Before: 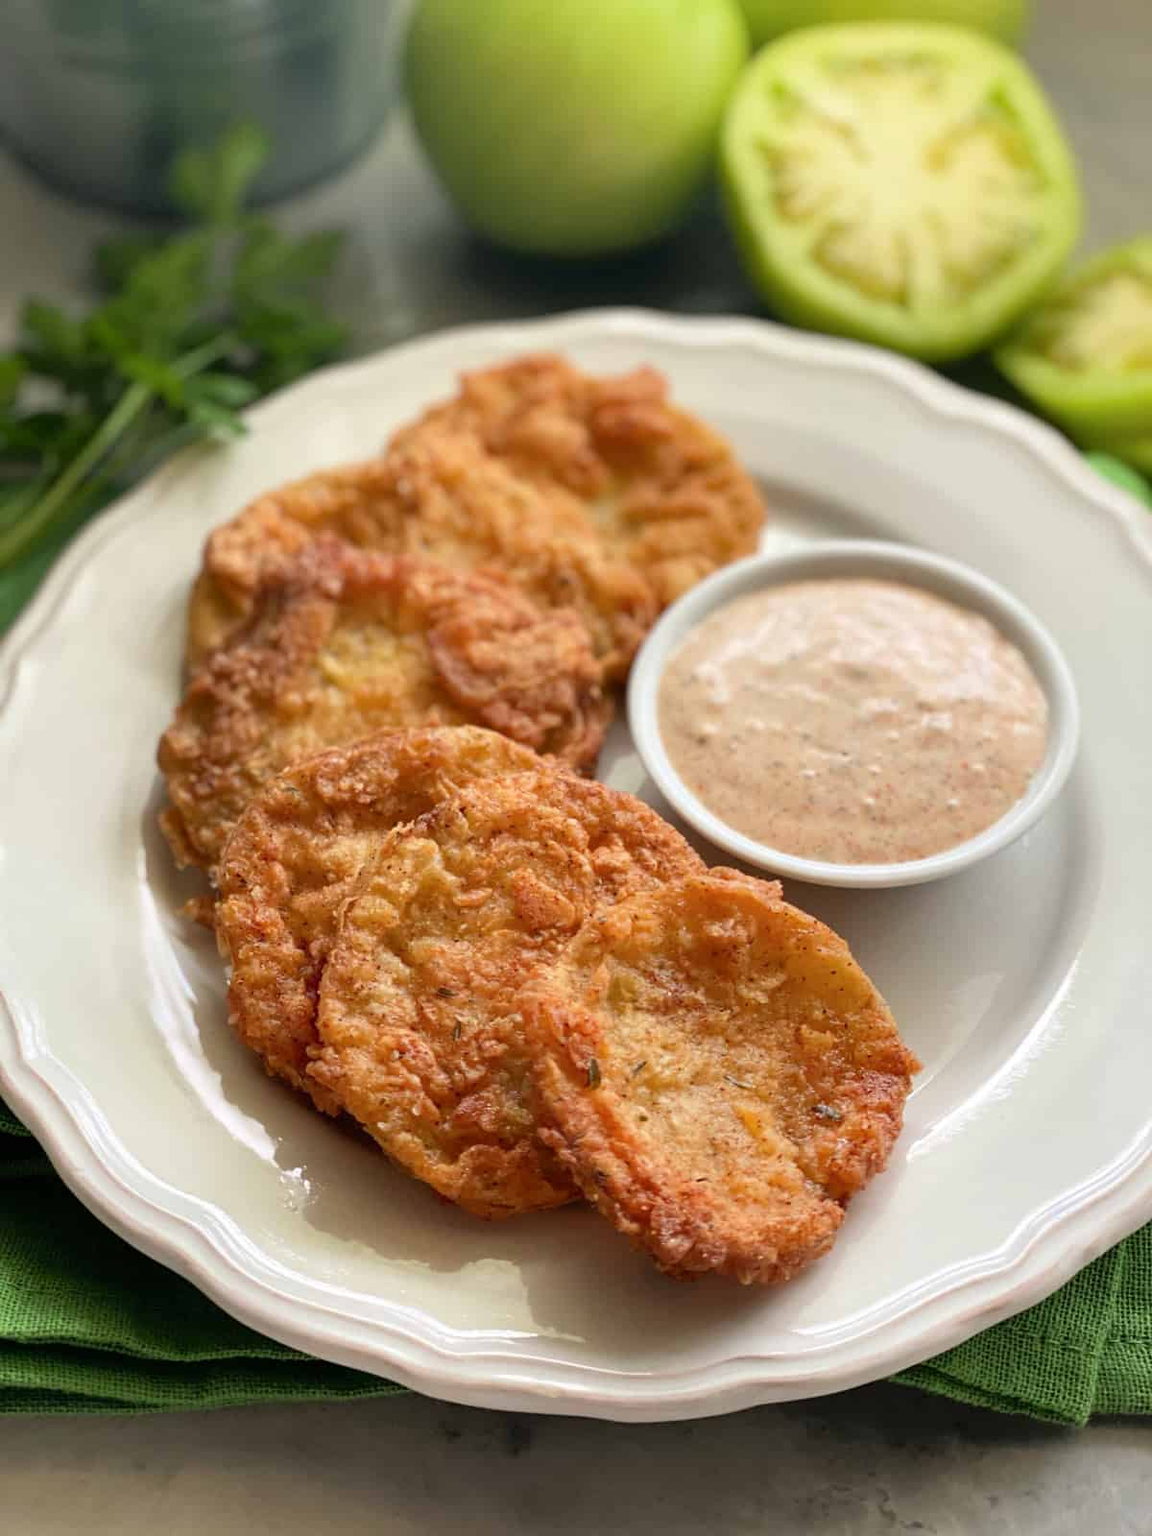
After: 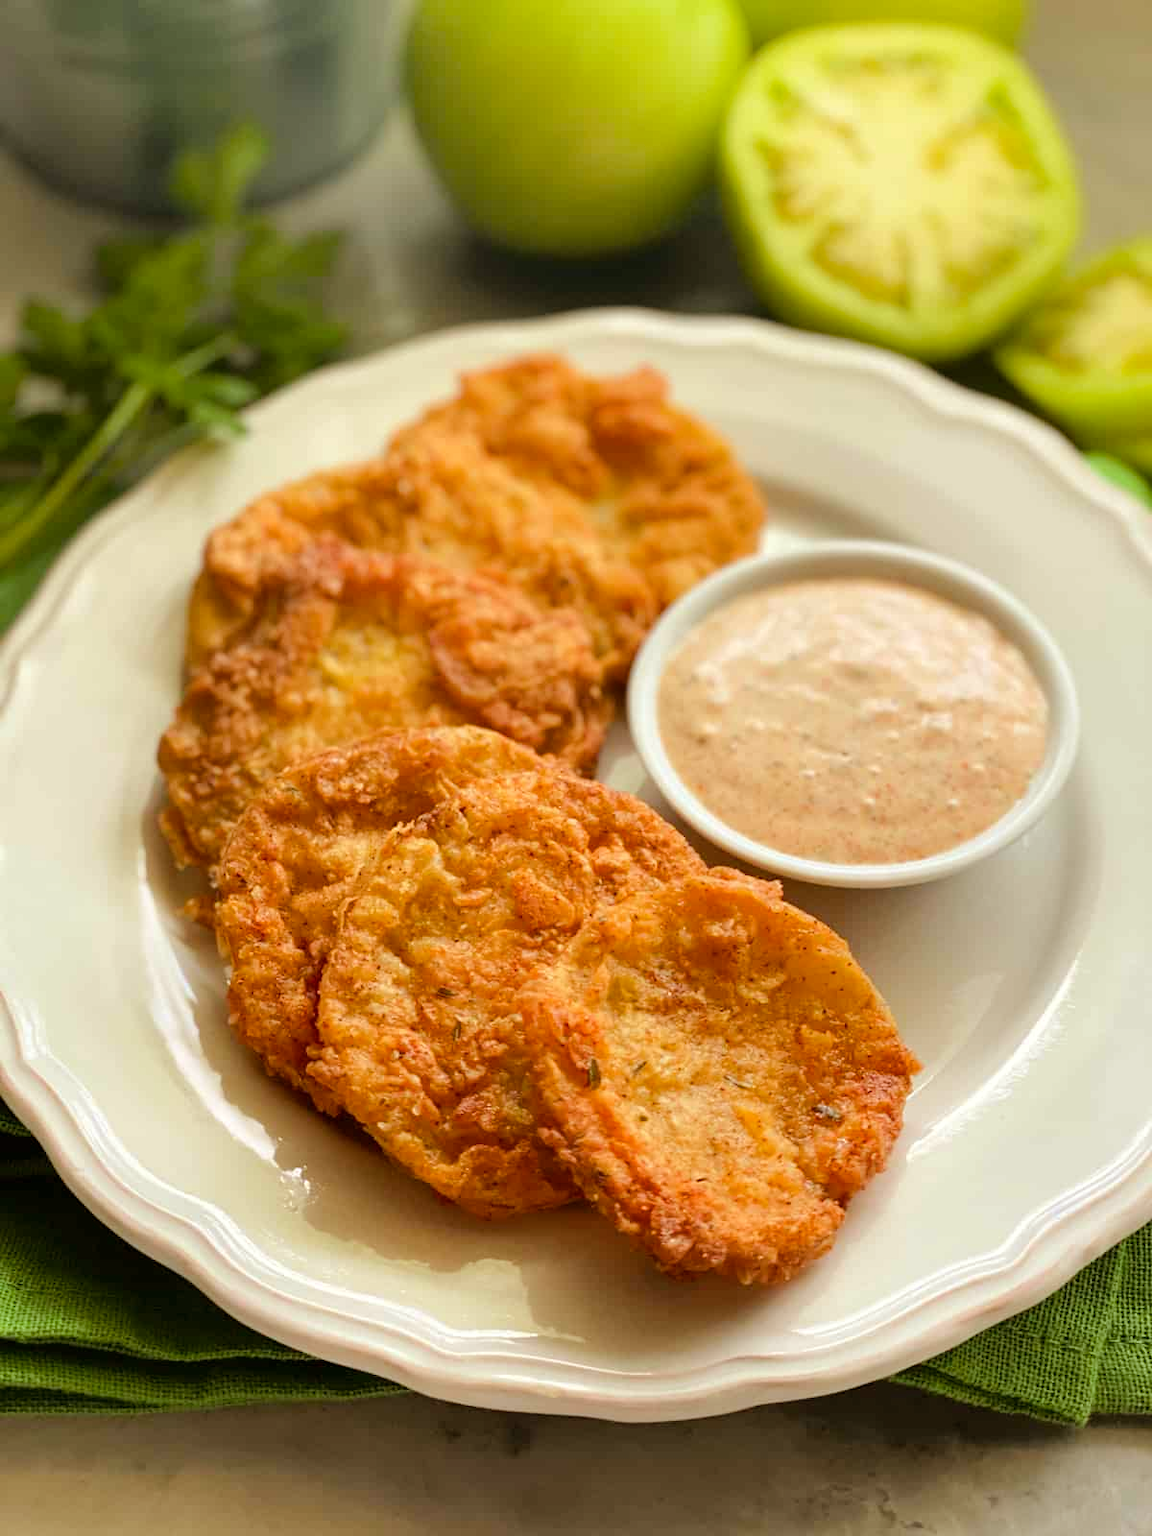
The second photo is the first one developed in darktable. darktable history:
color balance rgb: power › chroma 2.499%, power › hue 70.89°, perceptual saturation grading › global saturation 0.86%, perceptual brilliance grading › mid-tones 10.708%, perceptual brilliance grading › shadows 14.375%, global vibrance 20%
